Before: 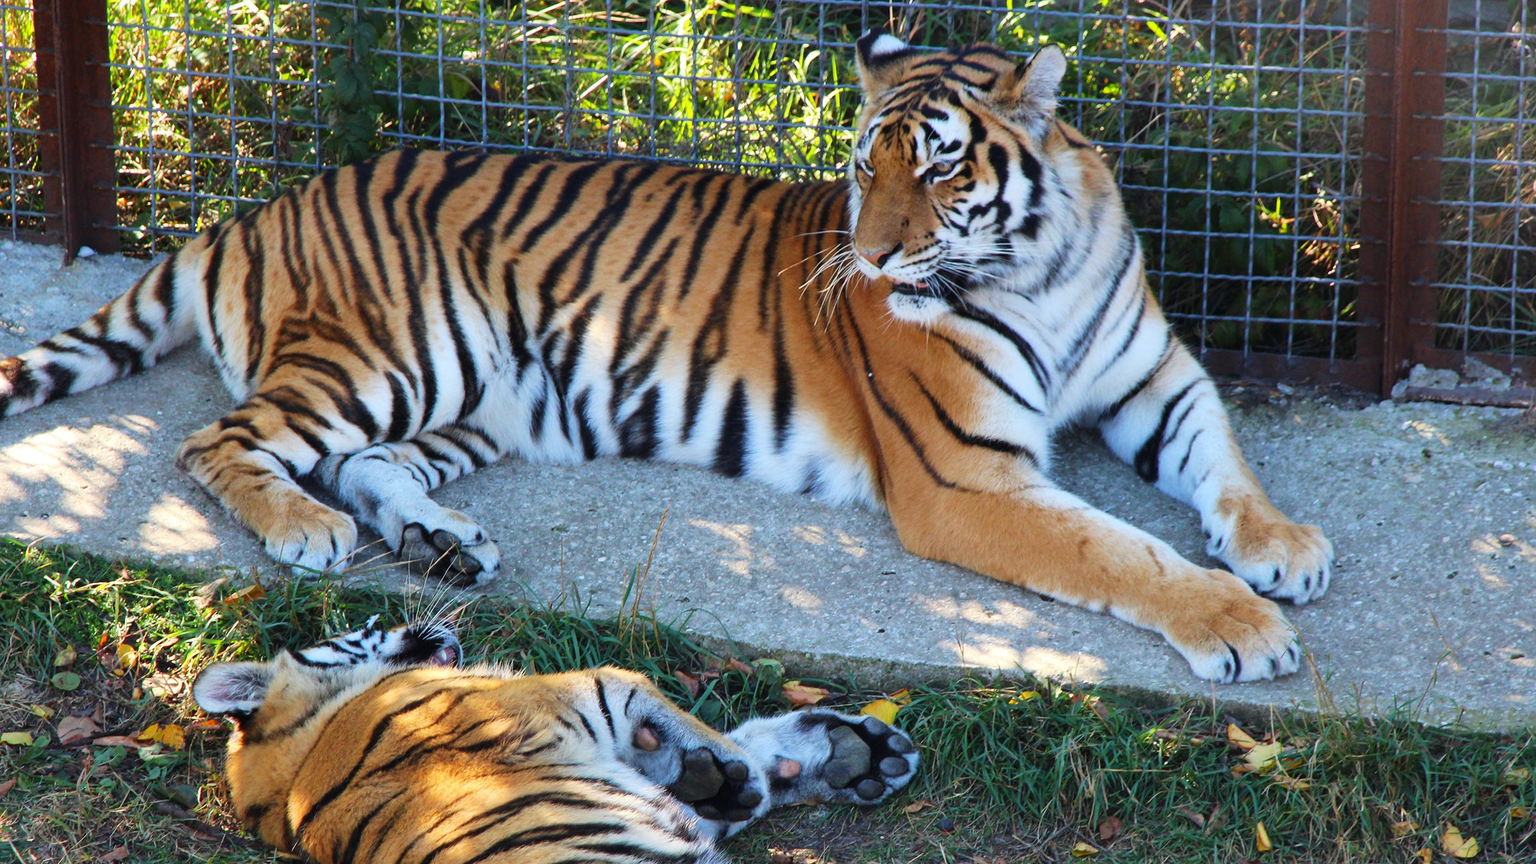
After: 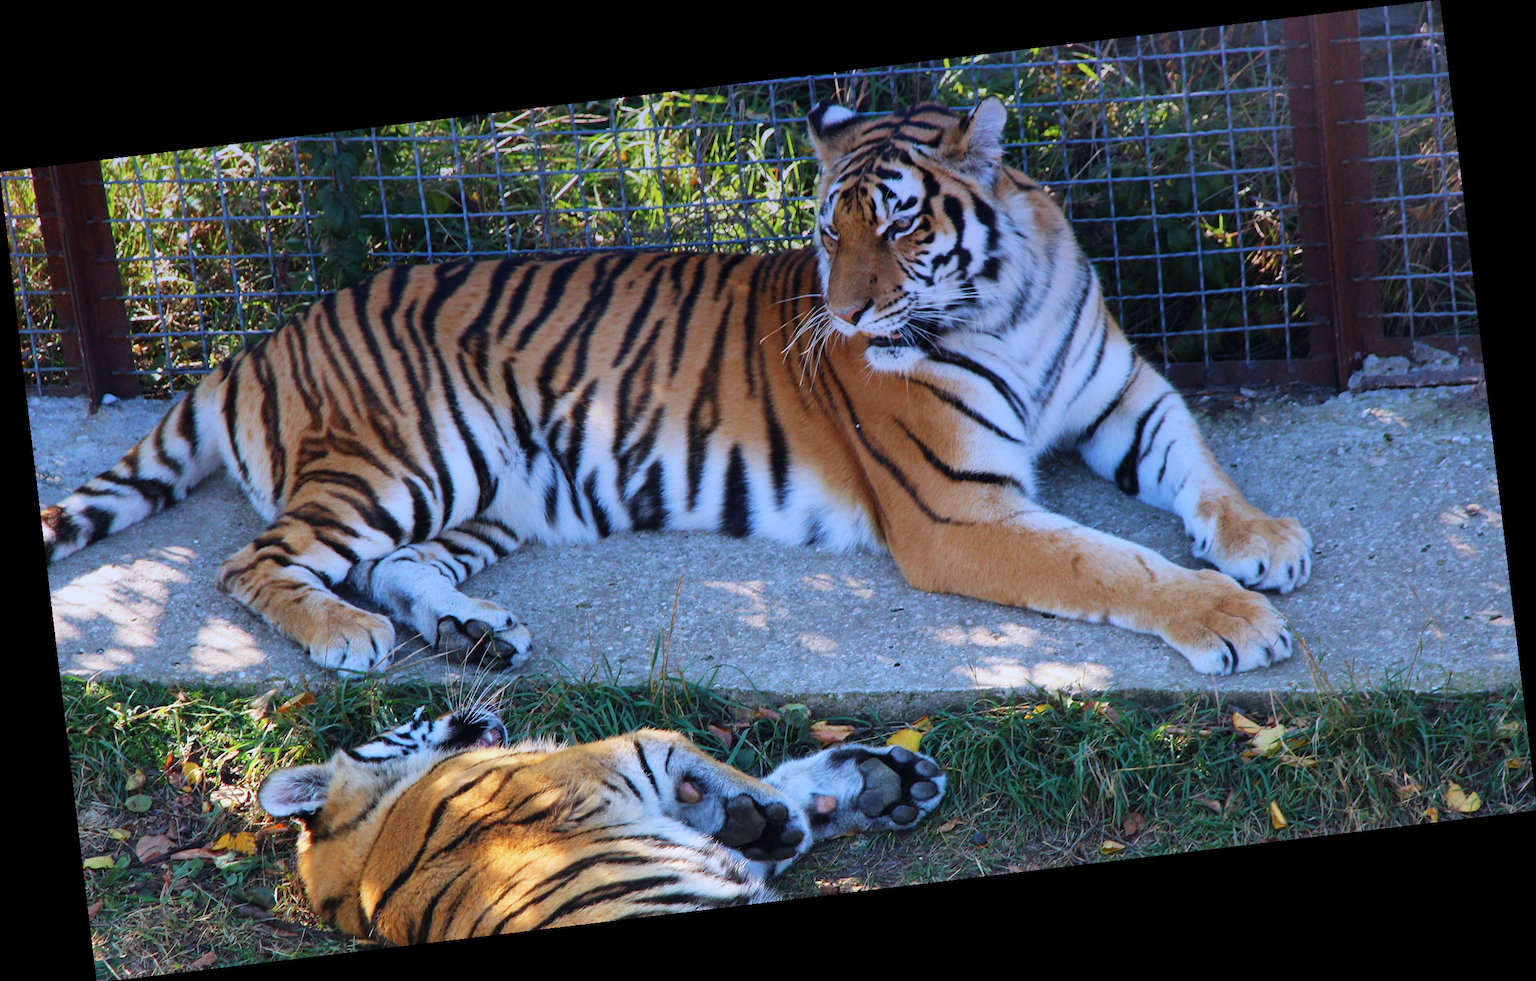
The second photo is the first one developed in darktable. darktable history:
color calibration: illuminant as shot in camera, x 0.358, y 0.373, temperature 4628.91 K
graduated density: hue 238.83°, saturation 50%
rotate and perspective: rotation -6.83°, automatic cropping off
